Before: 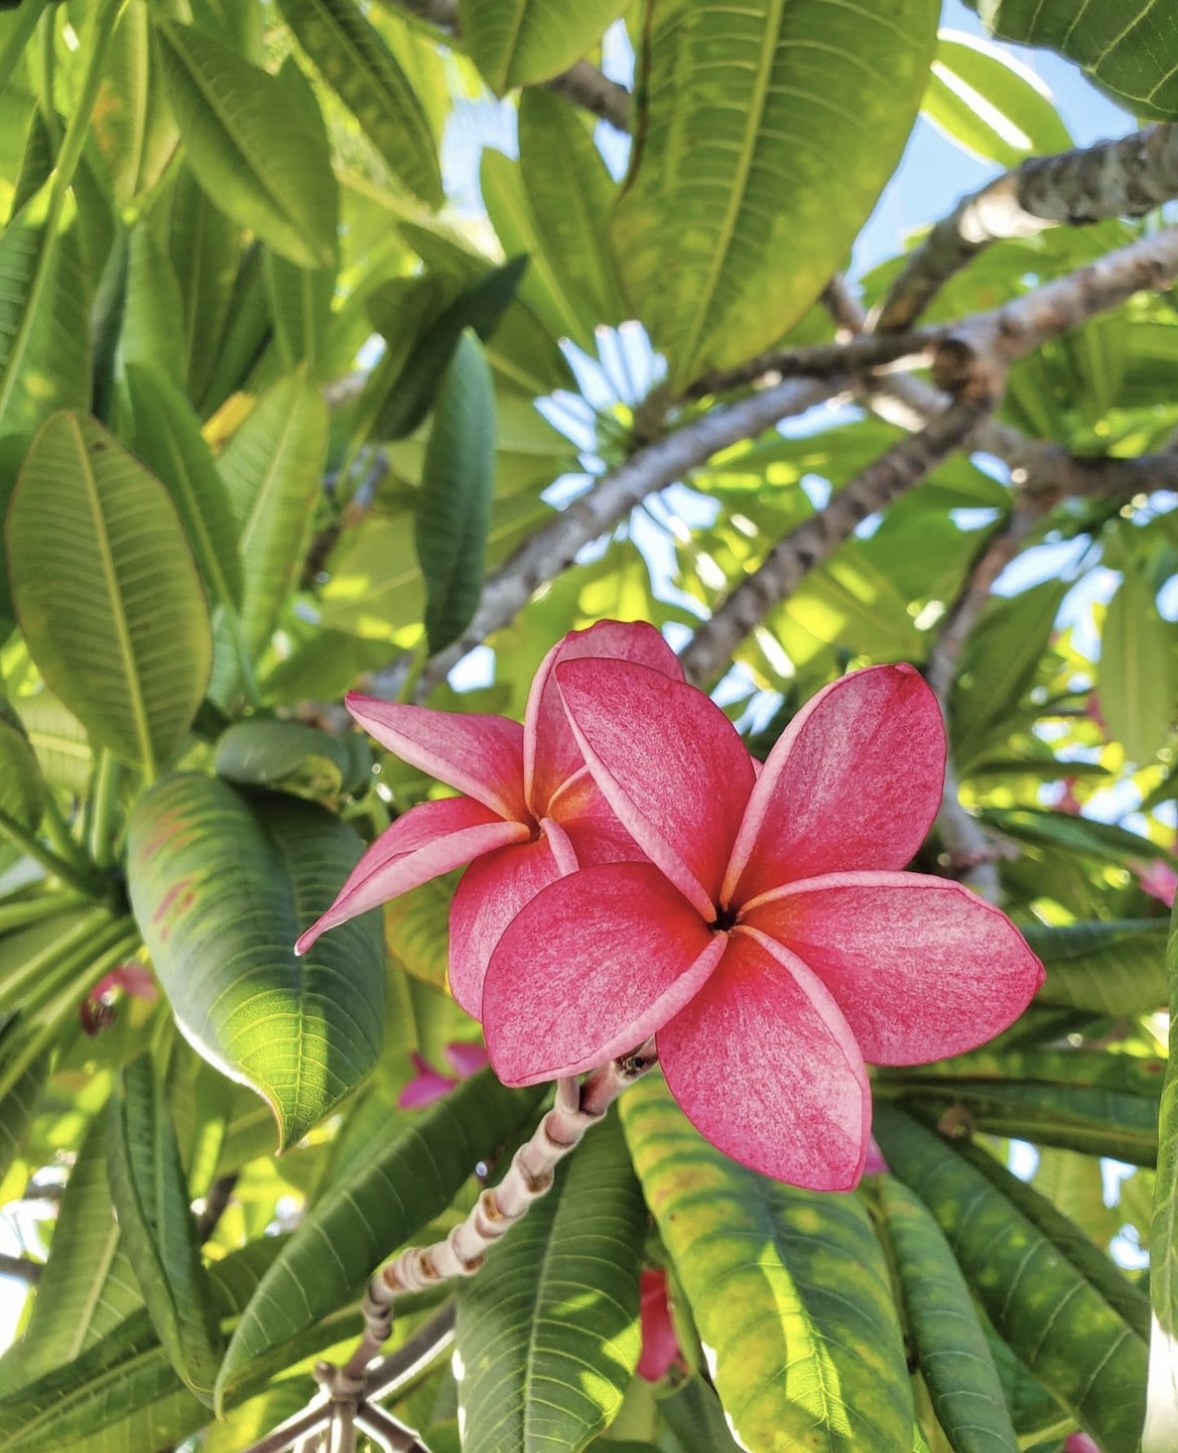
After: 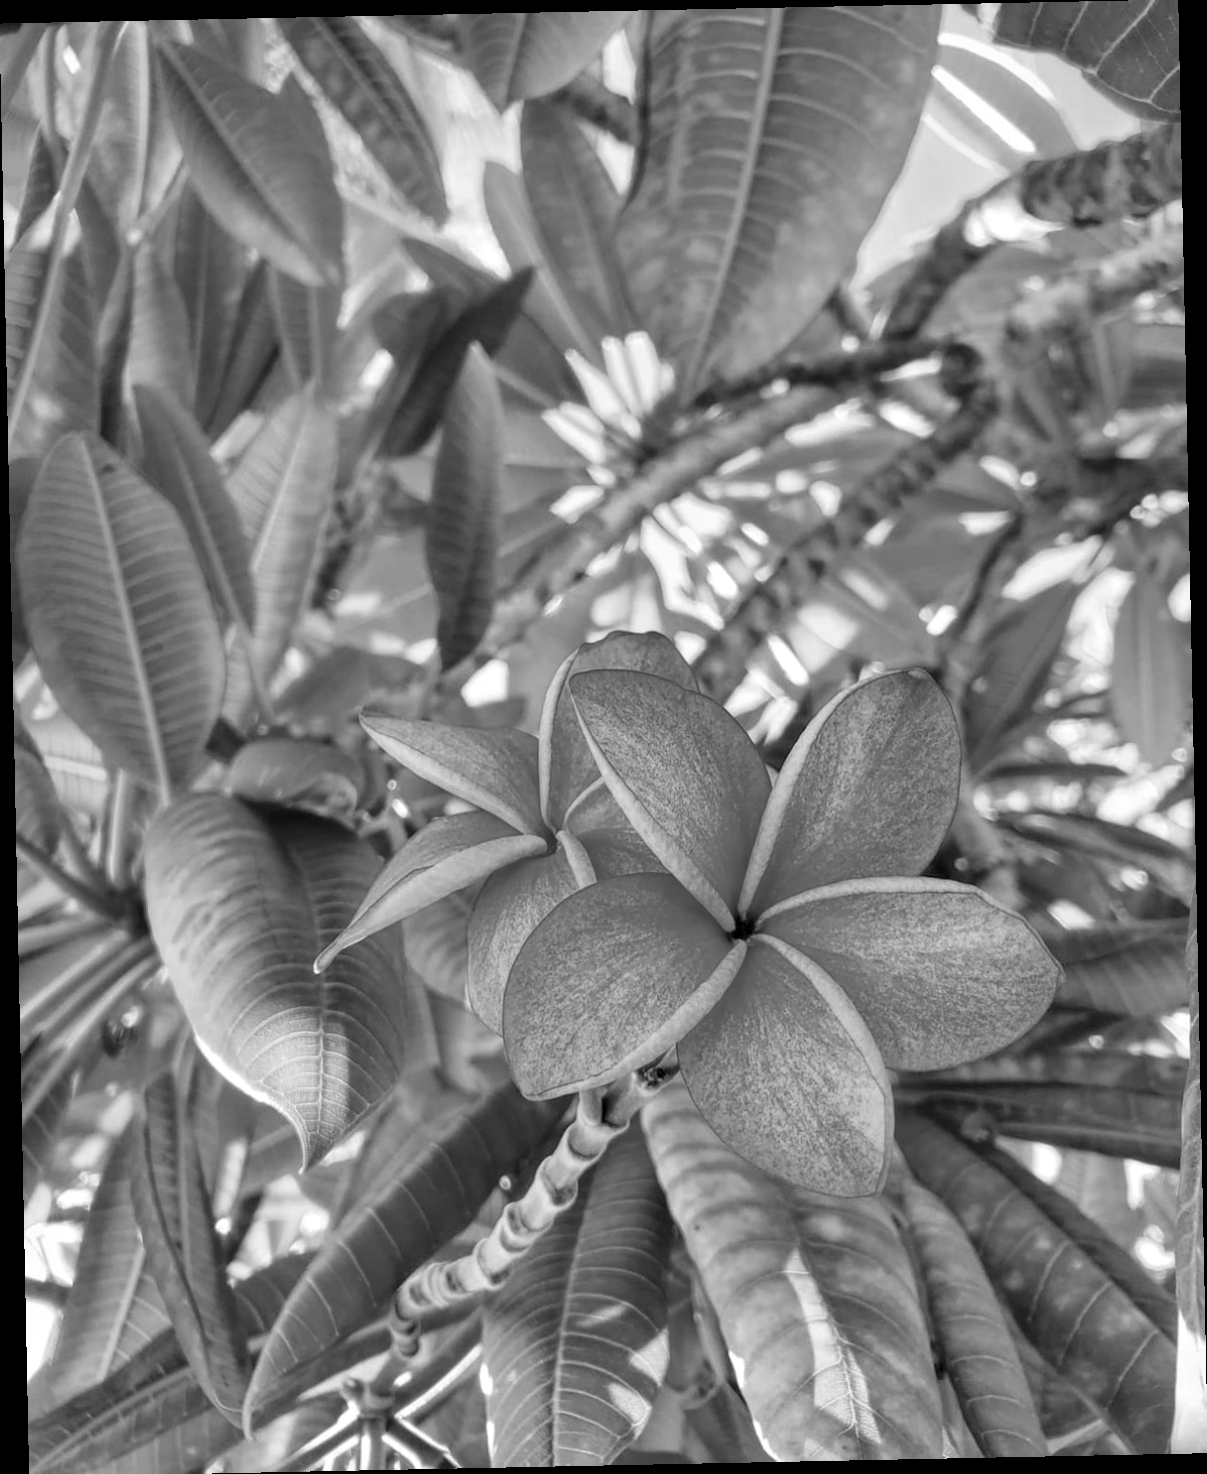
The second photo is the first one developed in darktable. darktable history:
rotate and perspective: rotation -1.17°, automatic cropping off
local contrast: highlights 100%, shadows 100%, detail 120%, midtone range 0.2
color balance rgb: perceptual saturation grading › global saturation 20%, global vibrance 10%
color correction: saturation 1.11
monochrome: on, module defaults
white balance: red 0.98, blue 1.61
crop: bottom 0.071%
